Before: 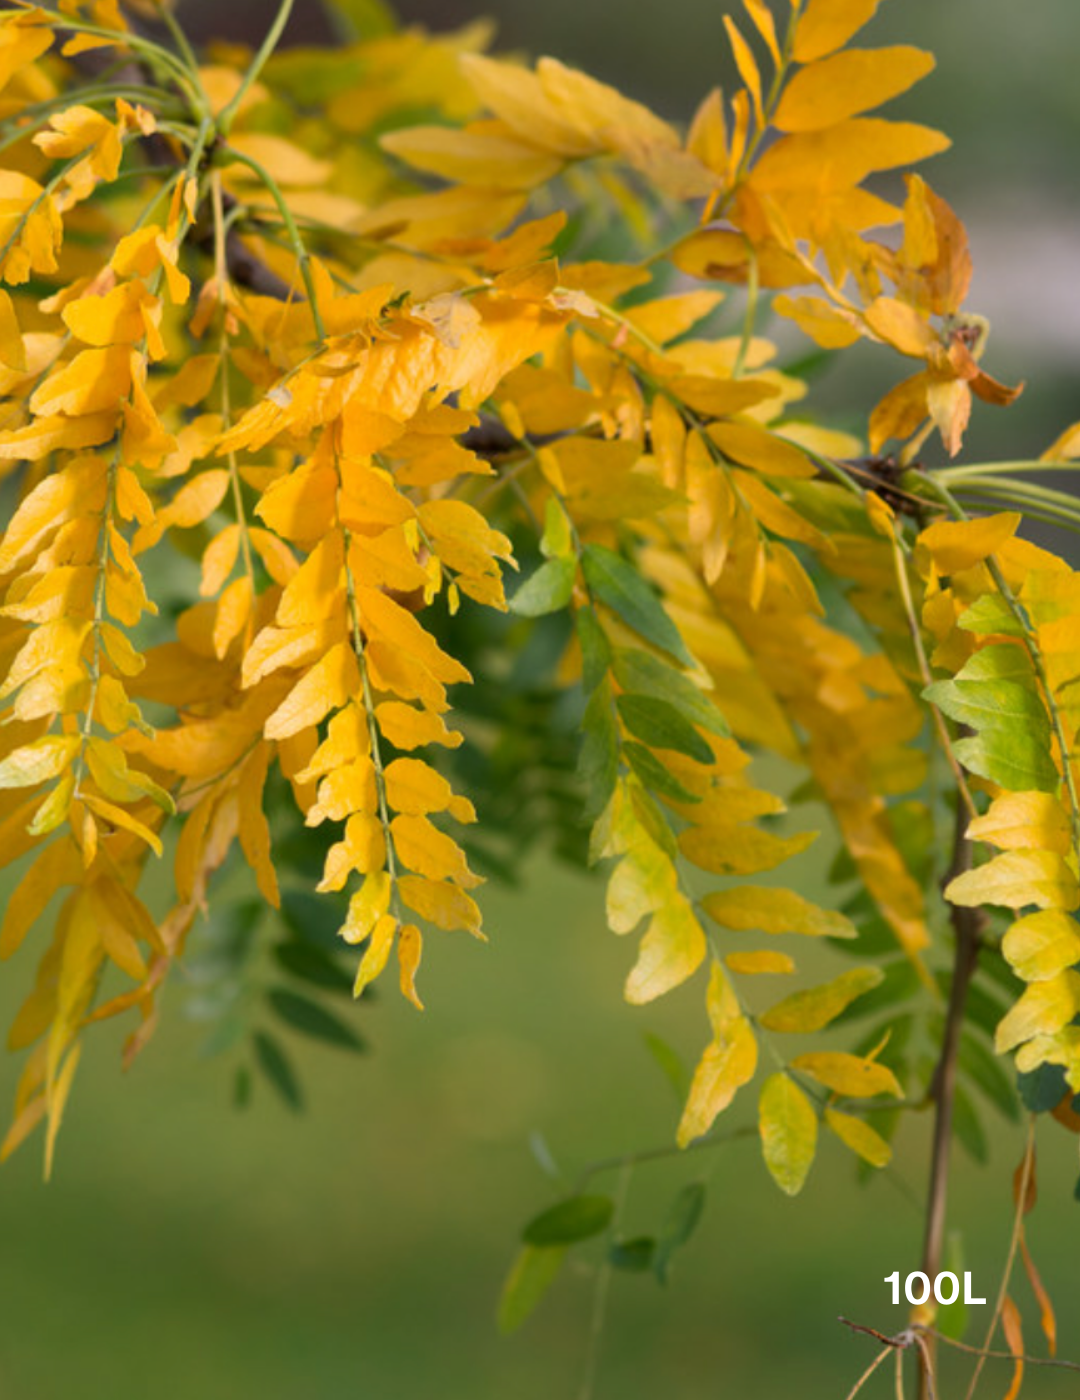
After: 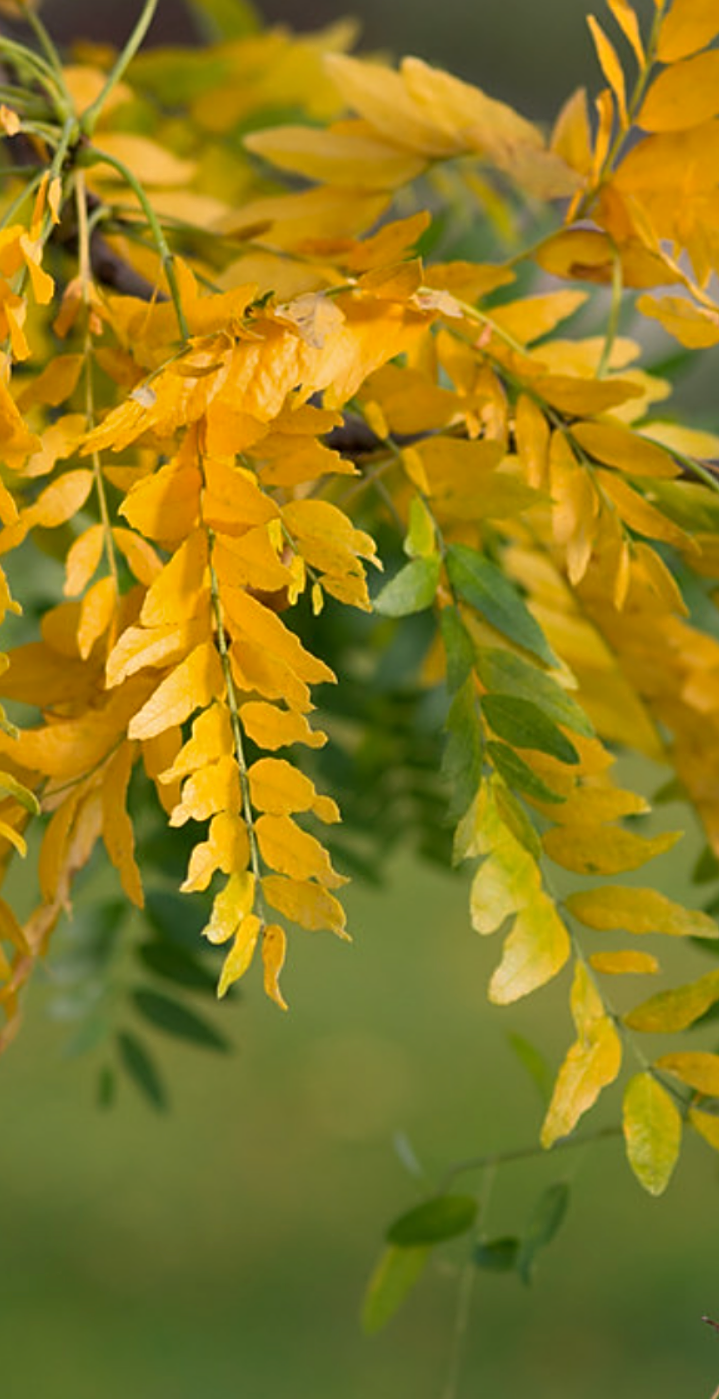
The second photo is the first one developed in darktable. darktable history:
shadows and highlights: radius 108.52, shadows 23.73, highlights -59.32, low approximation 0.01, soften with gaussian
sharpen: radius 2.767
crop and rotate: left 12.673%, right 20.66%
